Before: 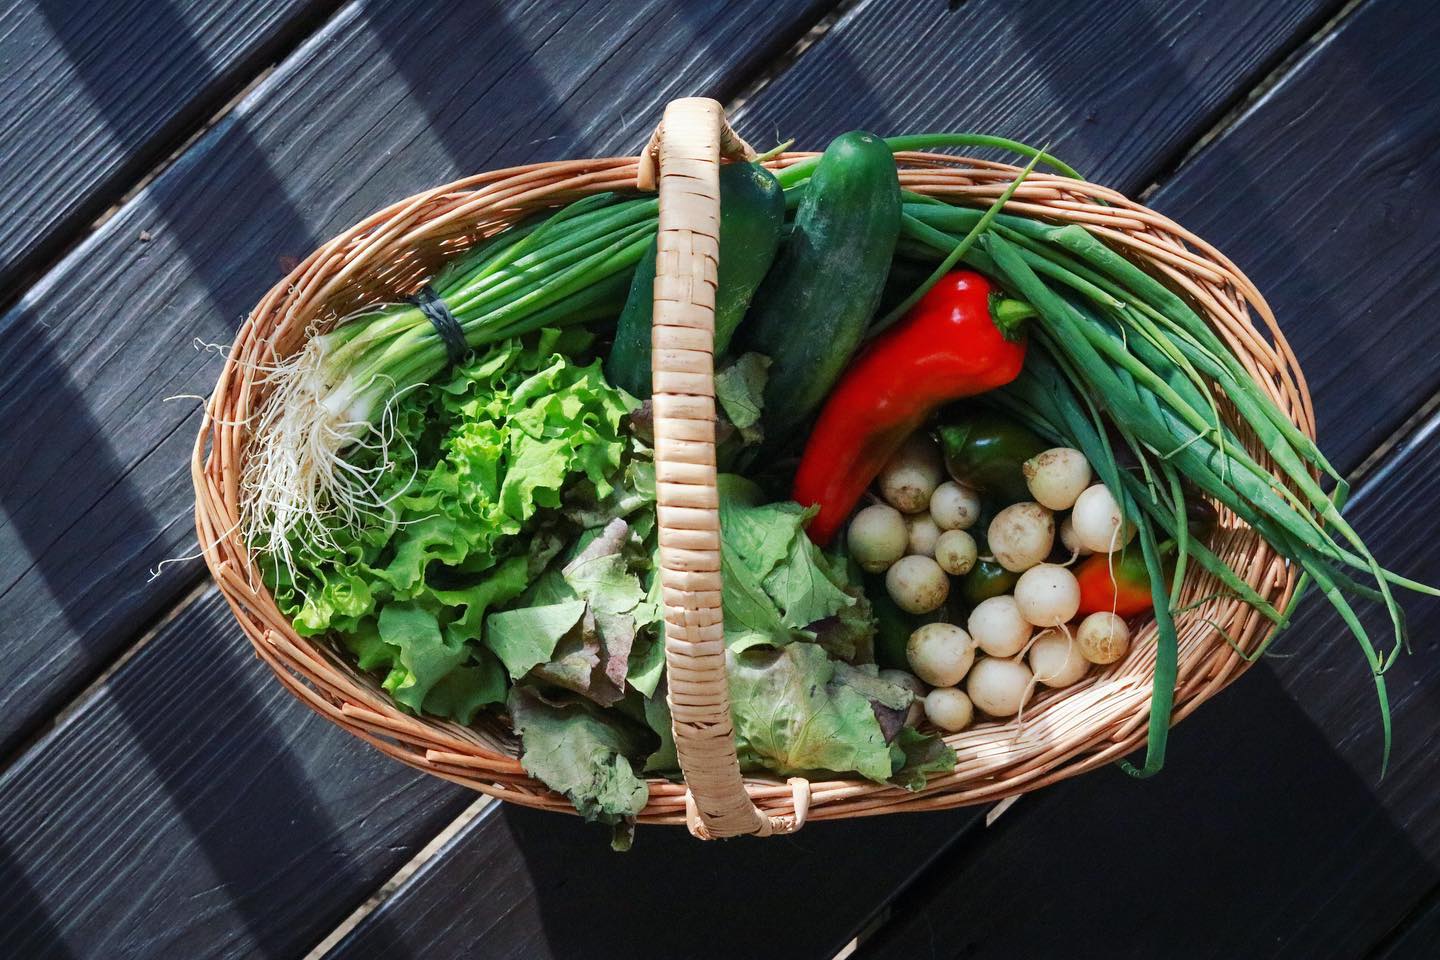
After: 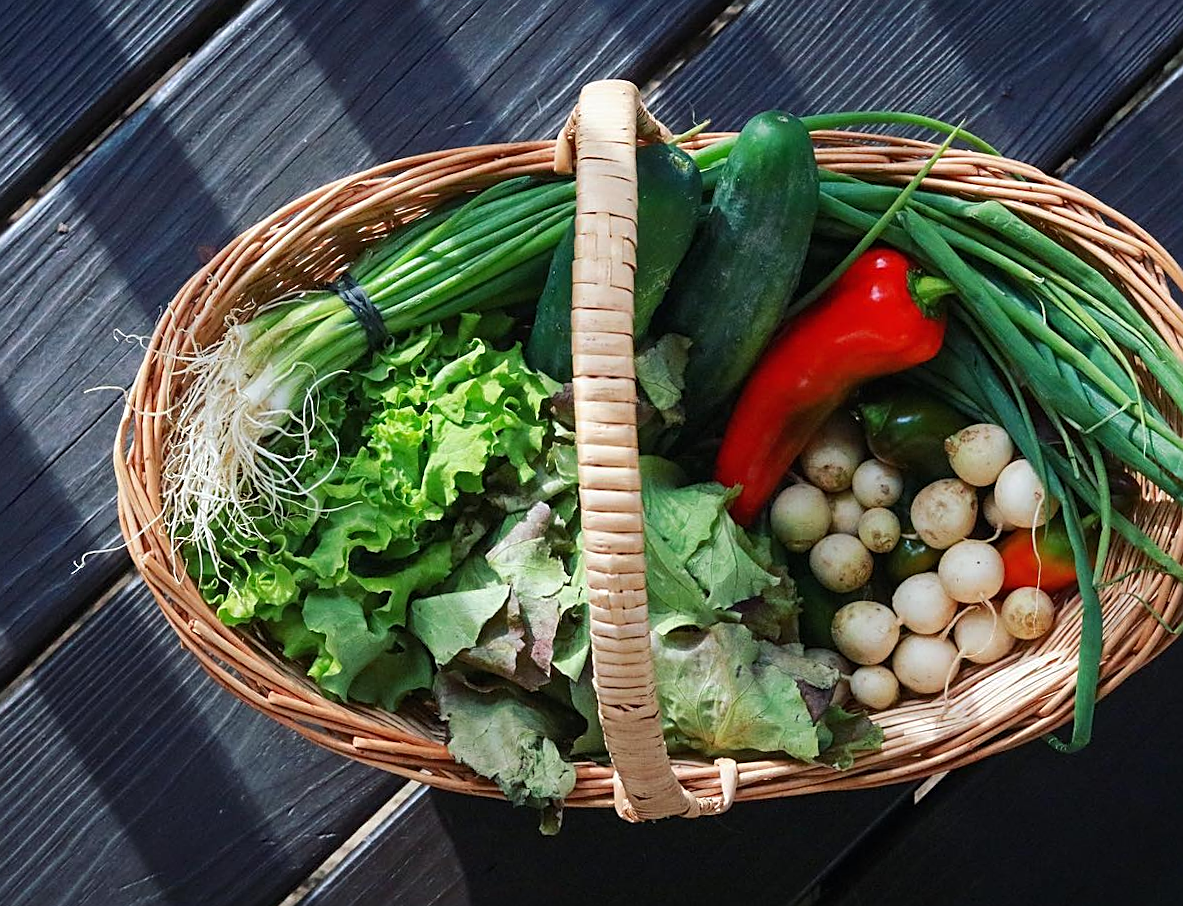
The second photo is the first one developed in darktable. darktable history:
sharpen: on, module defaults
crop and rotate: angle 1°, left 4.281%, top 0.642%, right 11.383%, bottom 2.486%
